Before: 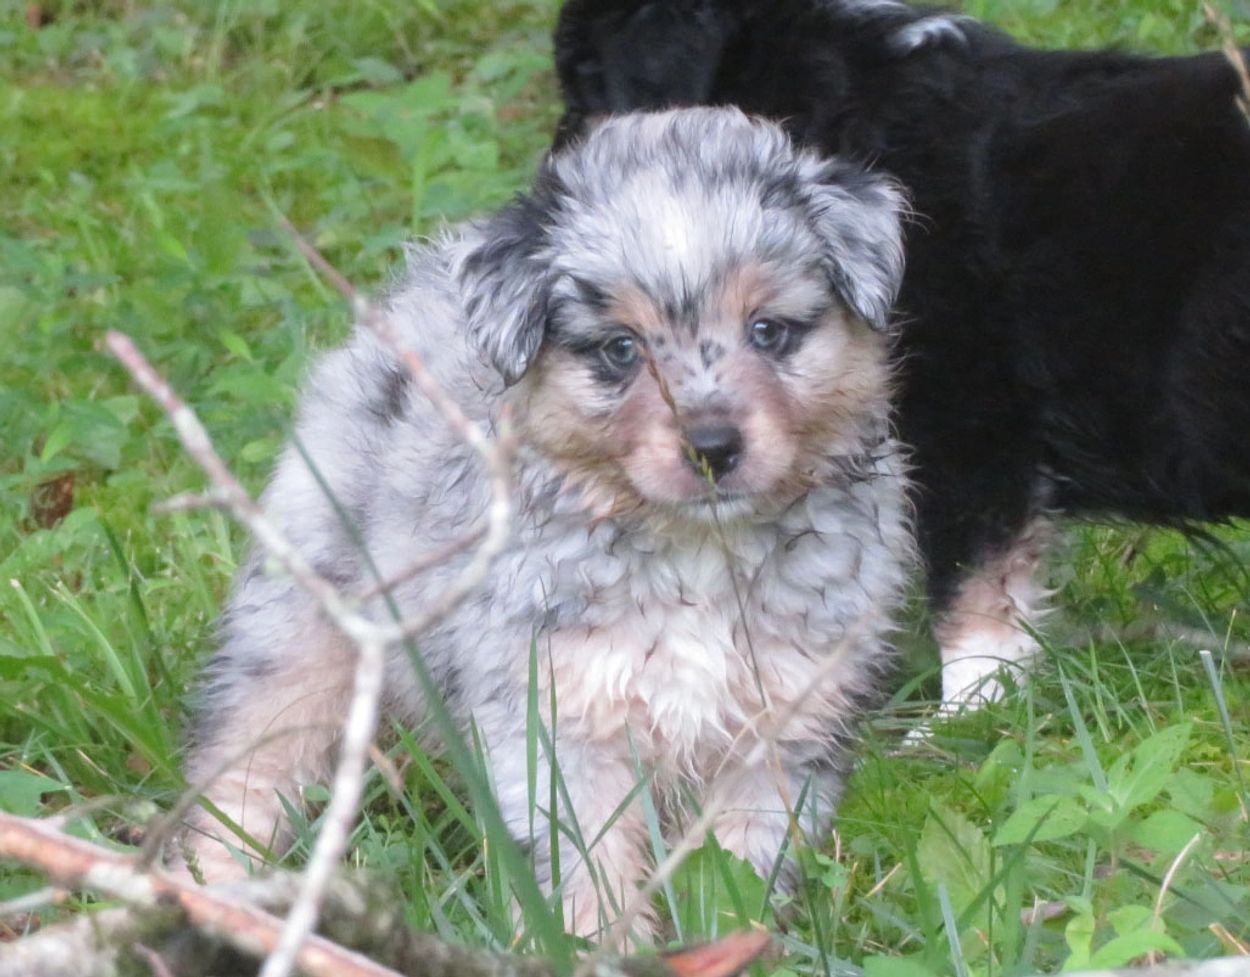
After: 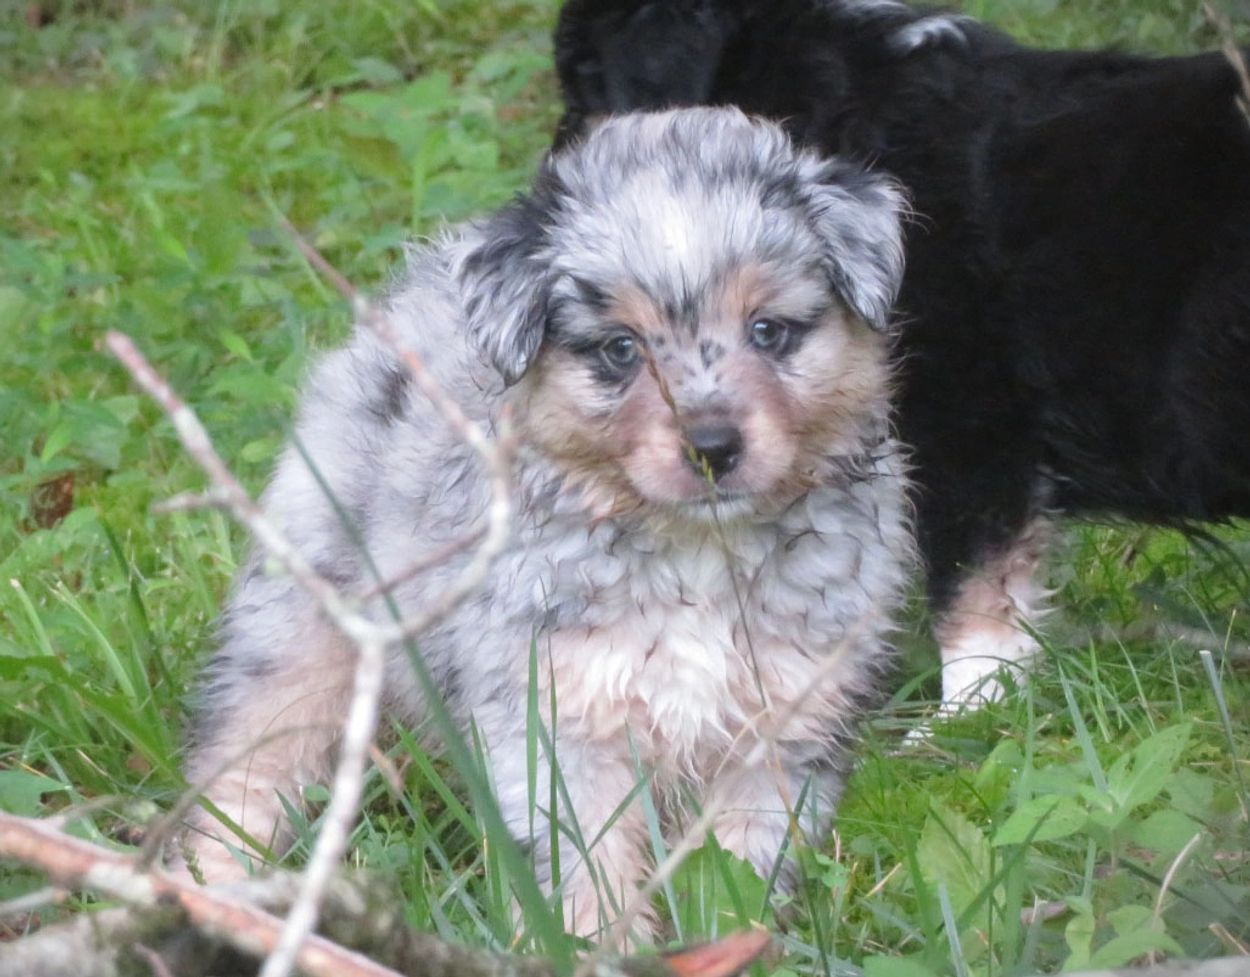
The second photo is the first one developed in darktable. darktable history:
vignetting: fall-off start 97.21%, center (-0.117, -0.003), width/height ratio 1.184
